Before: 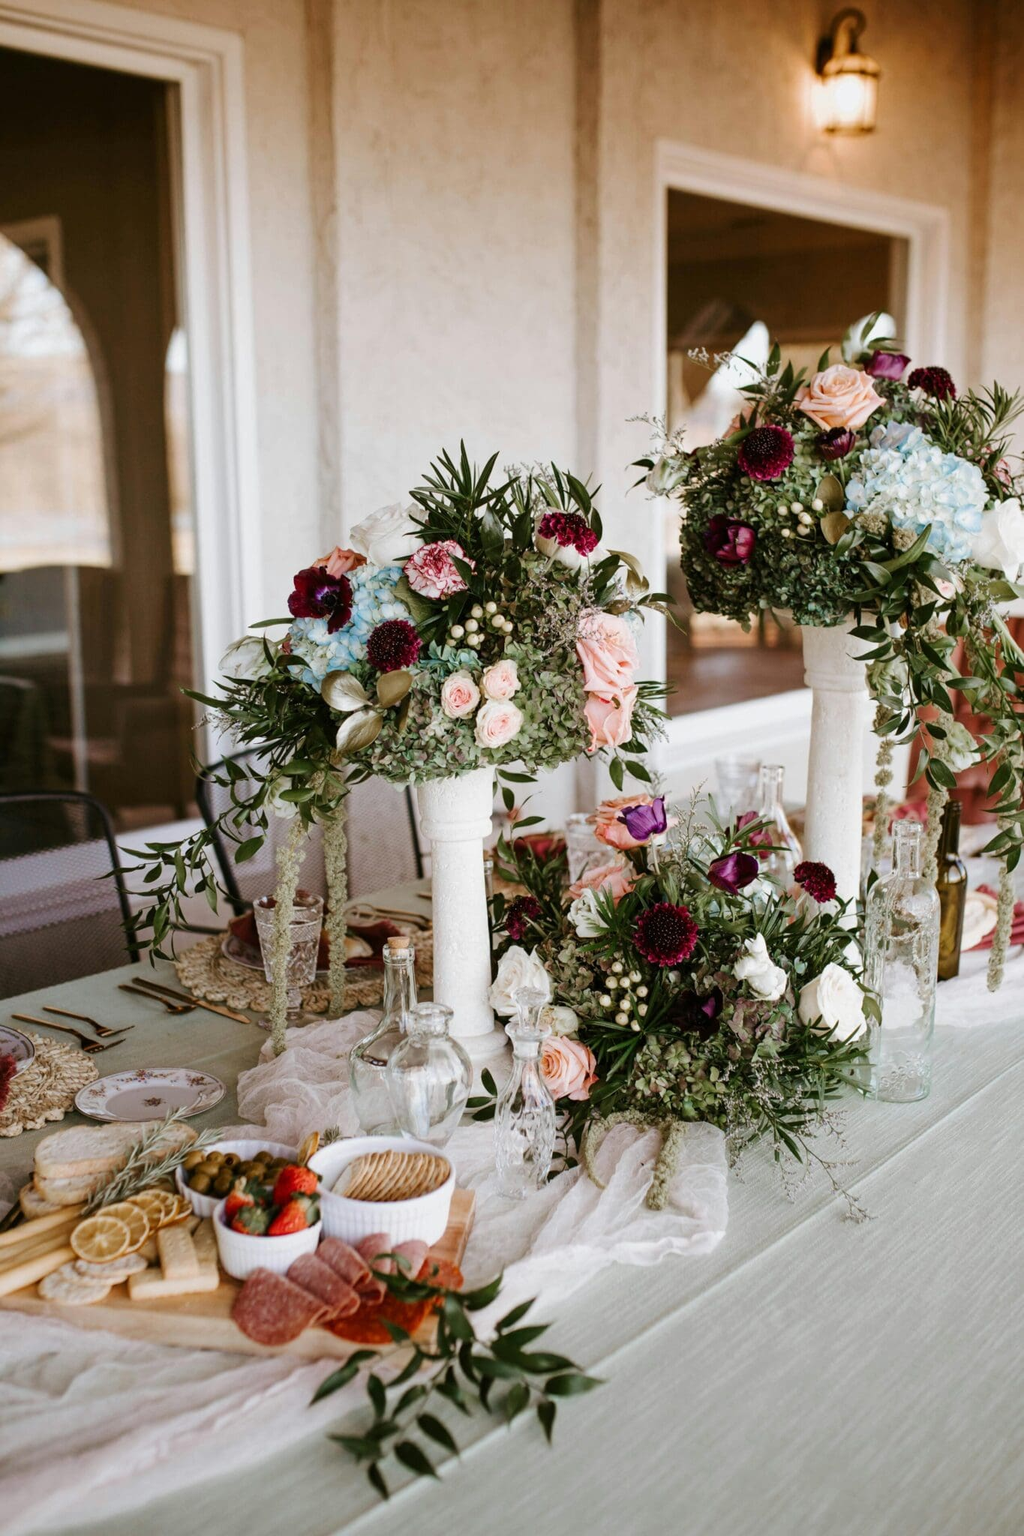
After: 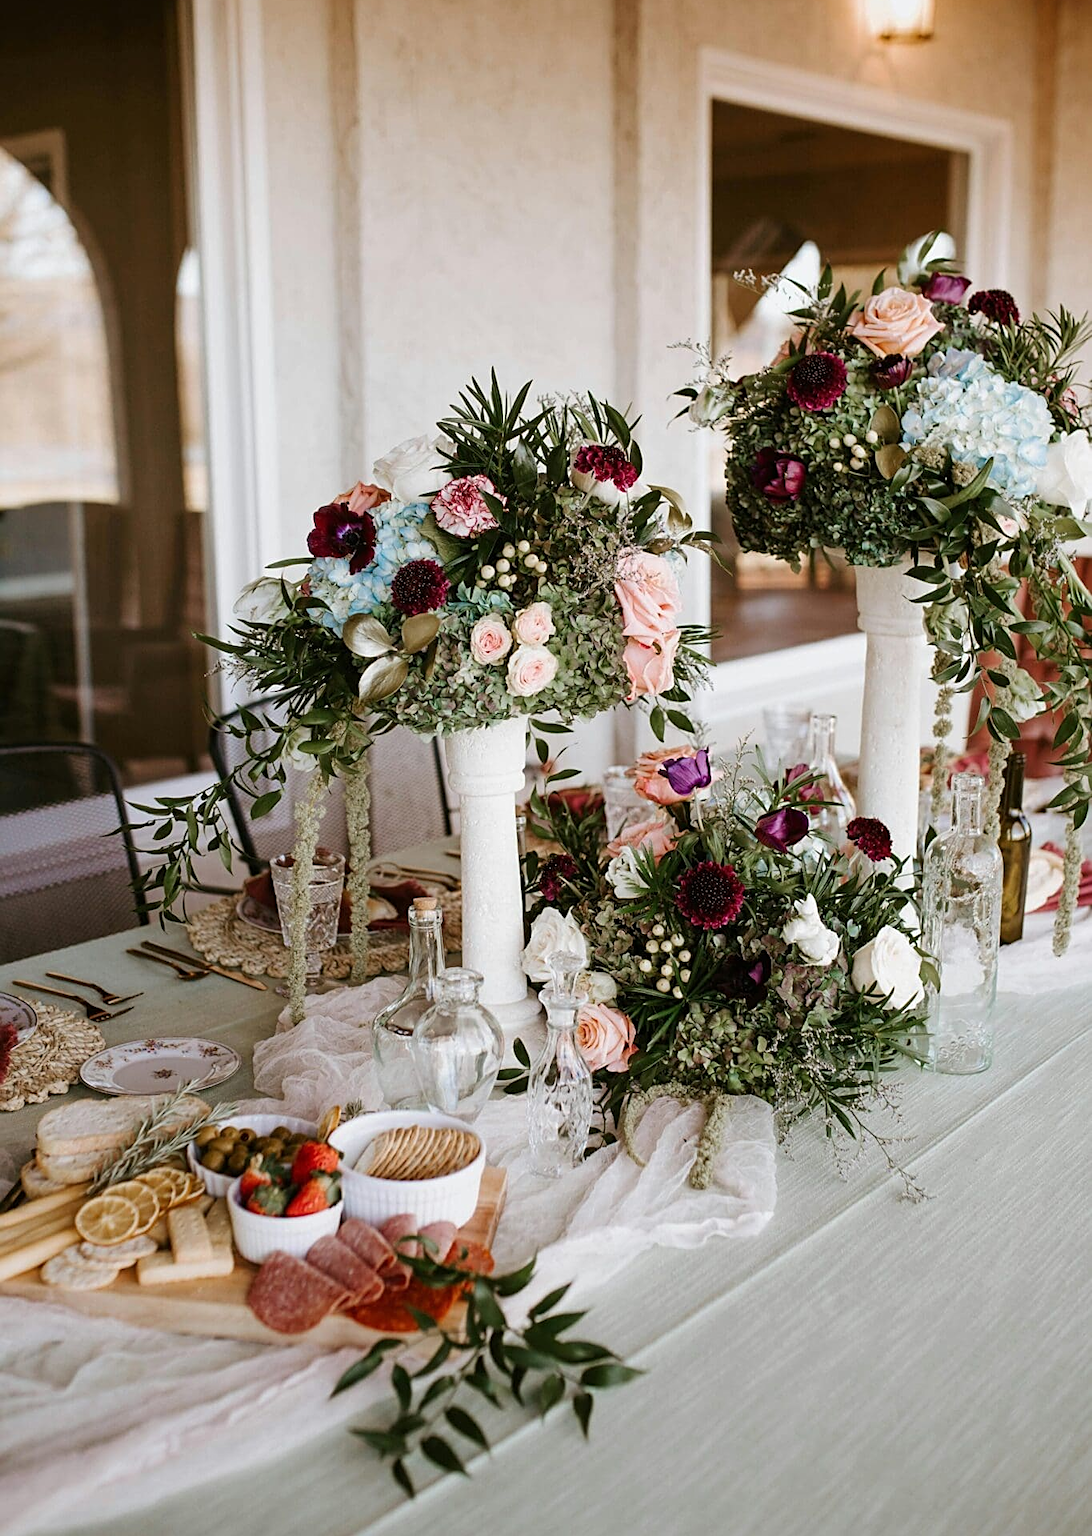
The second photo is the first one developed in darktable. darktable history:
tone equalizer: on, module defaults
sharpen: on, module defaults
crop and rotate: top 6.25%
